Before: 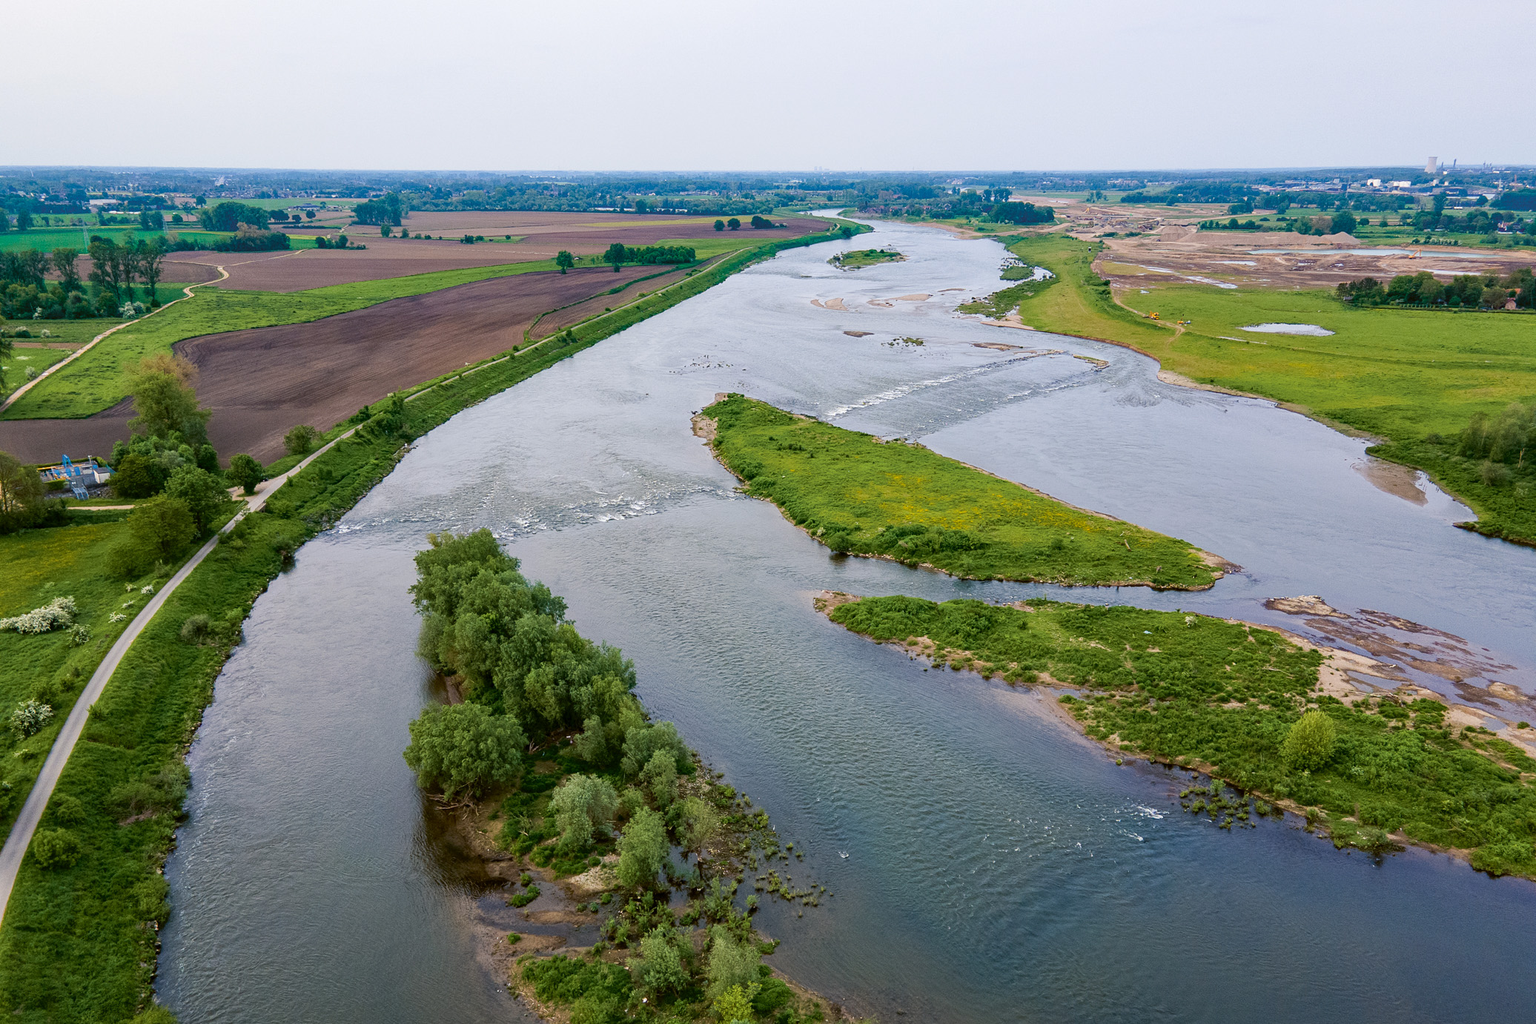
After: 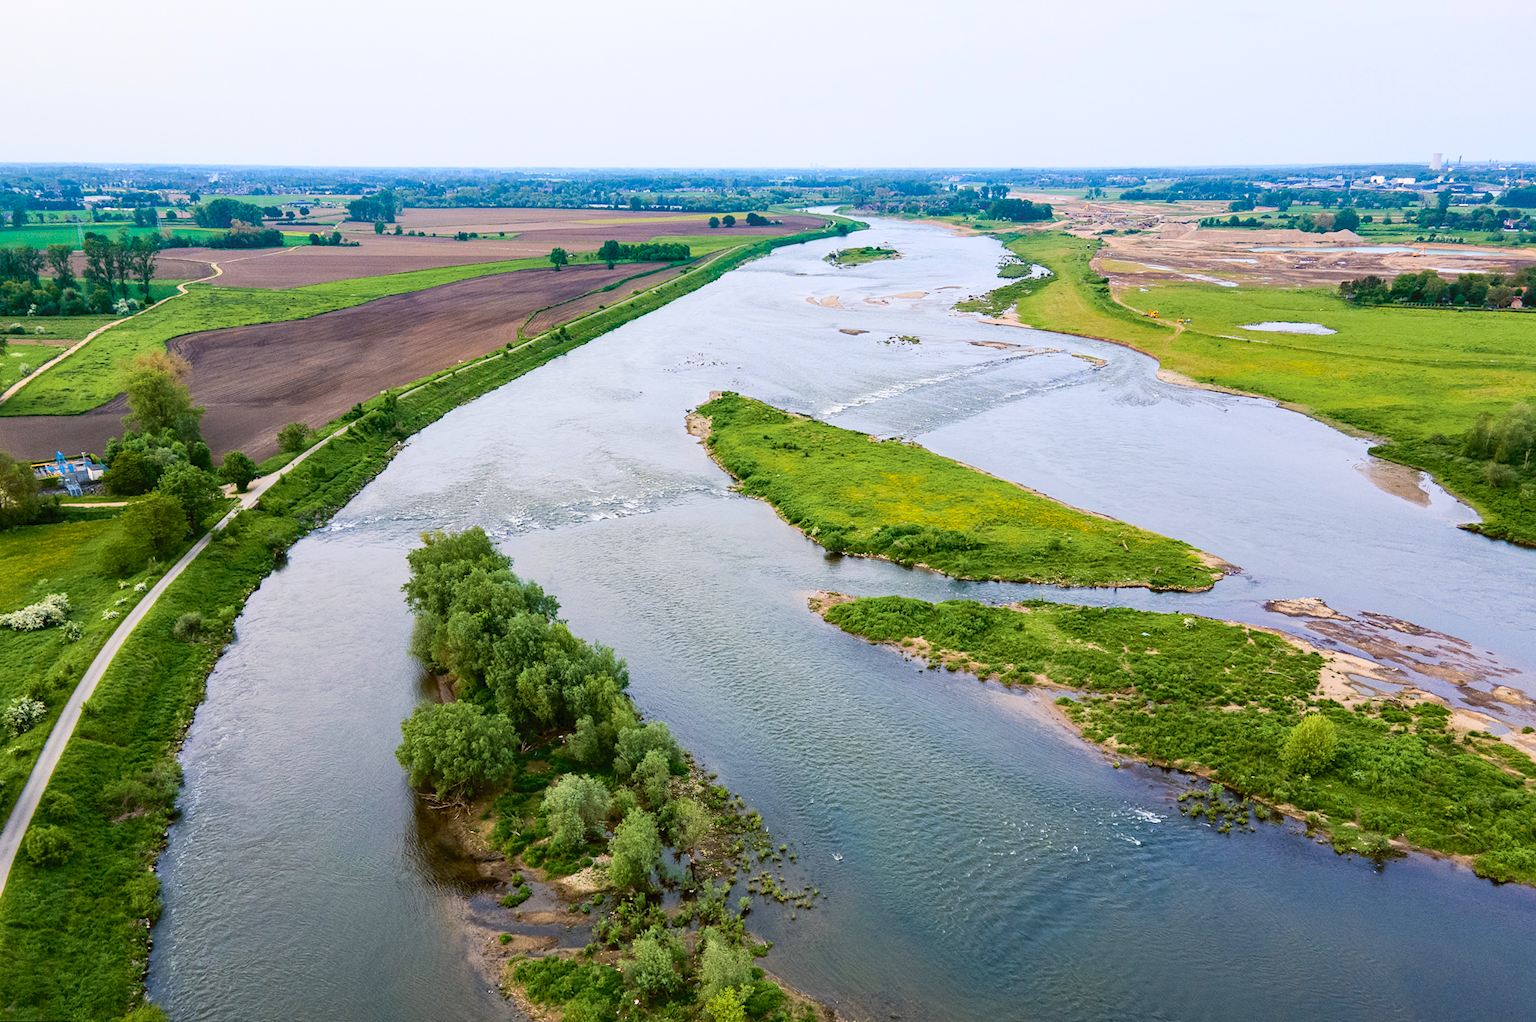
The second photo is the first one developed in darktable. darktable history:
white balance: emerald 1
contrast brightness saturation: contrast 0.2, brightness 0.16, saturation 0.22
rotate and perspective: rotation 0.192°, lens shift (horizontal) -0.015, crop left 0.005, crop right 0.996, crop top 0.006, crop bottom 0.99
exposure: exposure 0 EV, compensate highlight preservation false
